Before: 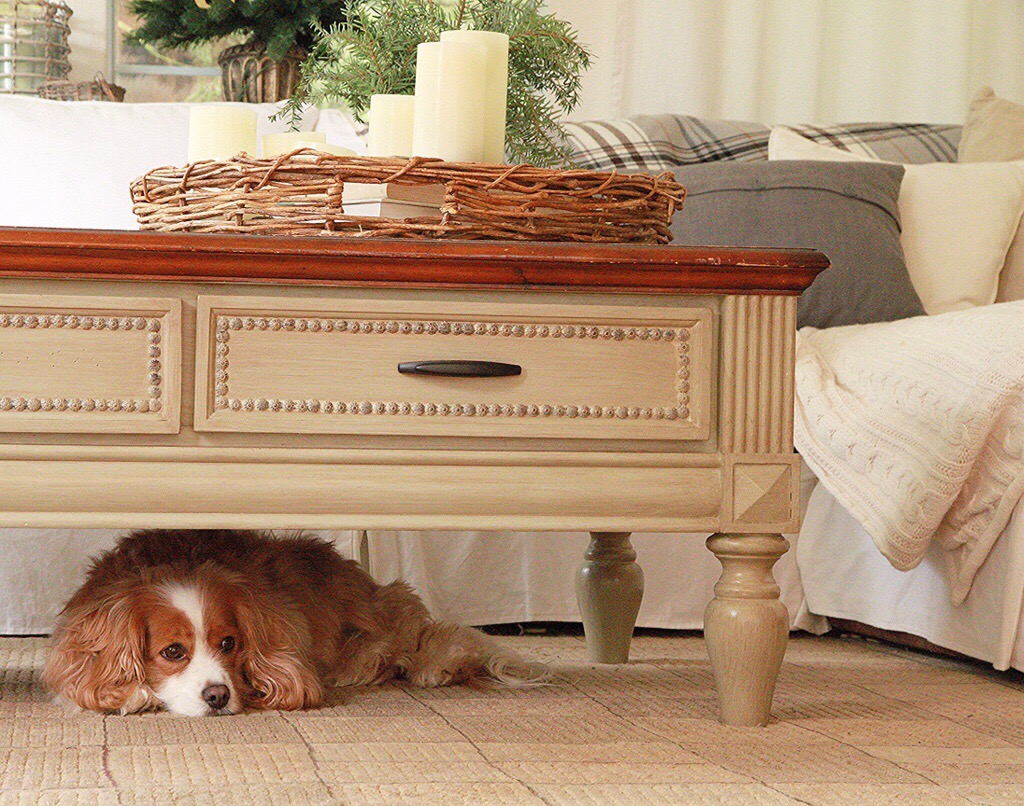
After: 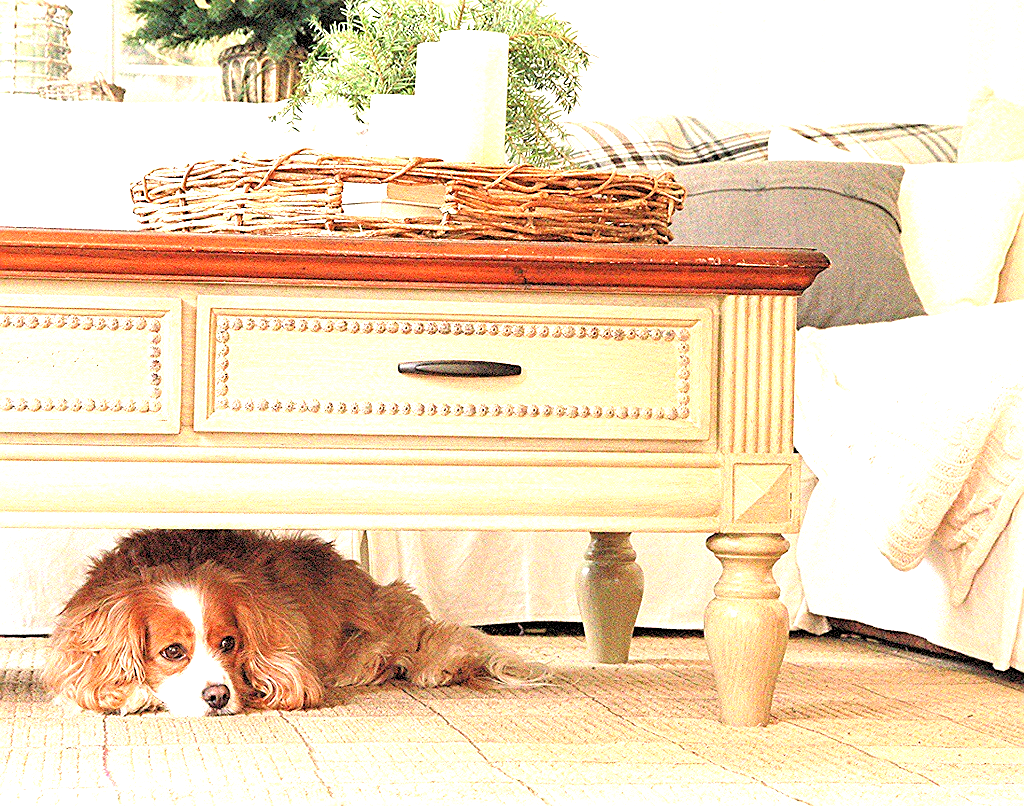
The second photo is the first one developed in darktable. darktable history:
exposure: black level correction 0, exposure 1.5 EV, compensate exposure bias true, compensate highlight preservation false
rgb levels: levels [[0.013, 0.434, 0.89], [0, 0.5, 1], [0, 0.5, 1]]
sharpen: on, module defaults
